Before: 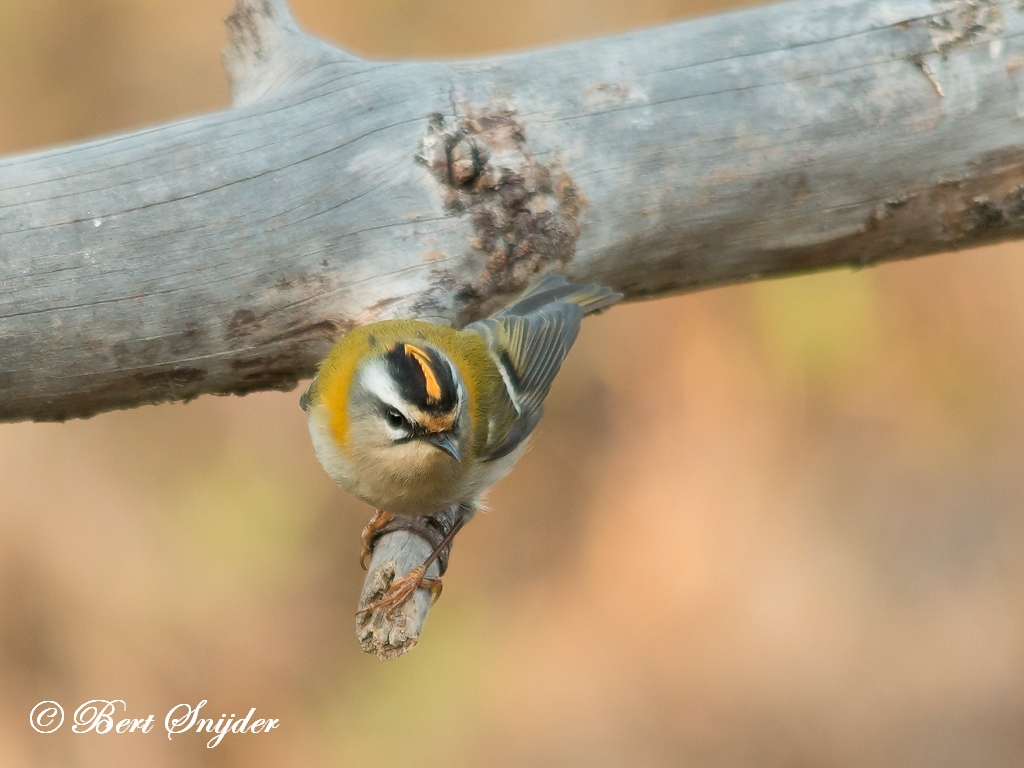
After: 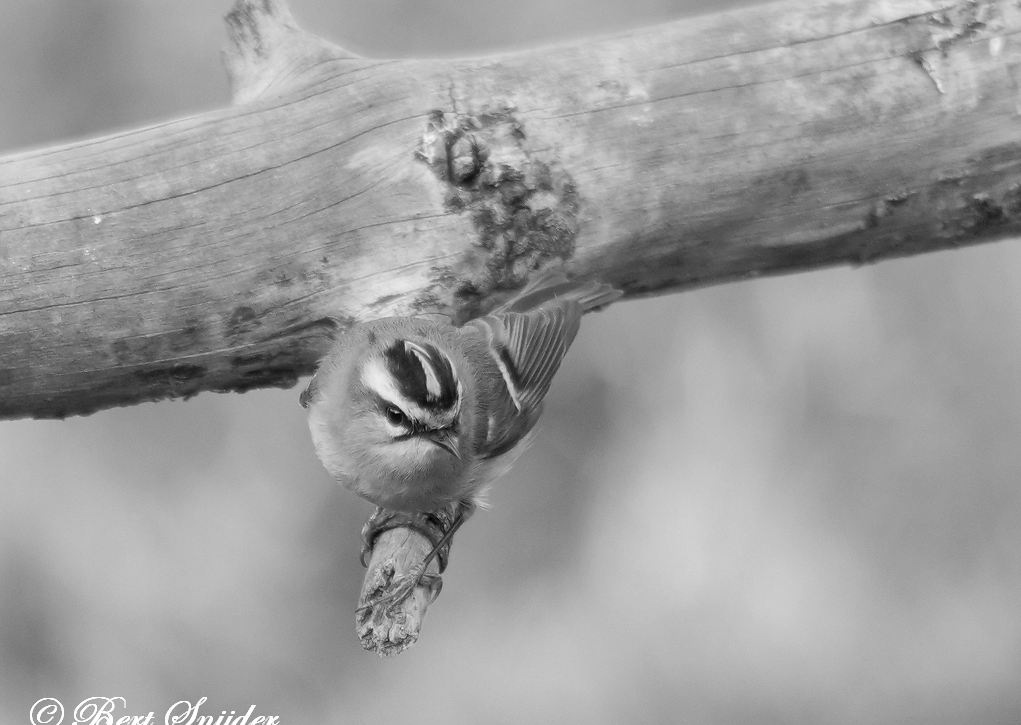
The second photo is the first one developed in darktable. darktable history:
crop: top 0.416%, right 0.263%, bottom 5.073%
local contrast: detail 118%
color calibration: output gray [0.714, 0.278, 0, 0], illuminant custom, x 0.368, y 0.373, temperature 4332.71 K, gamut compression 1.67
